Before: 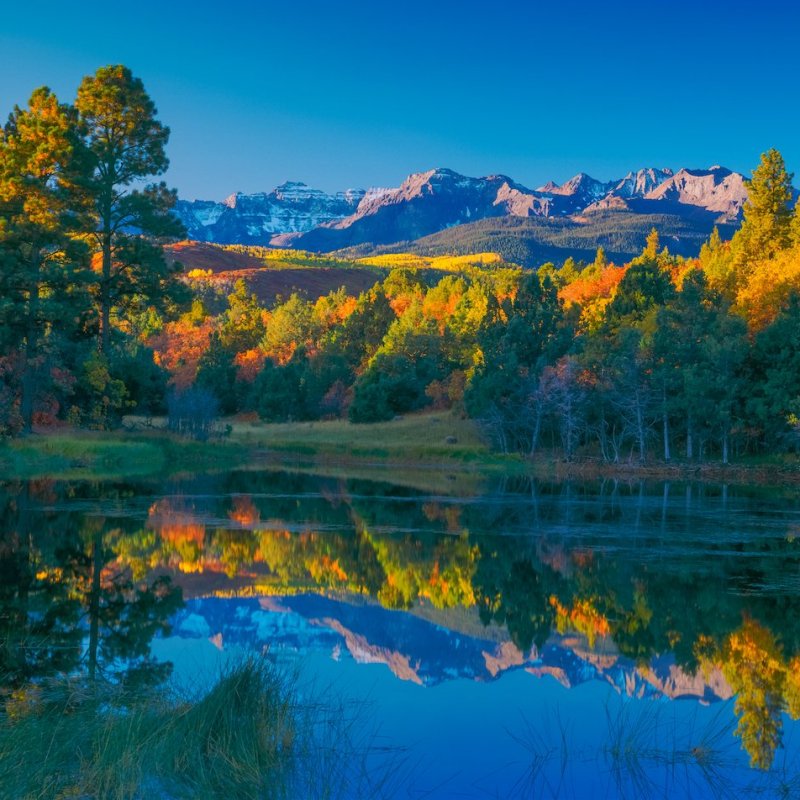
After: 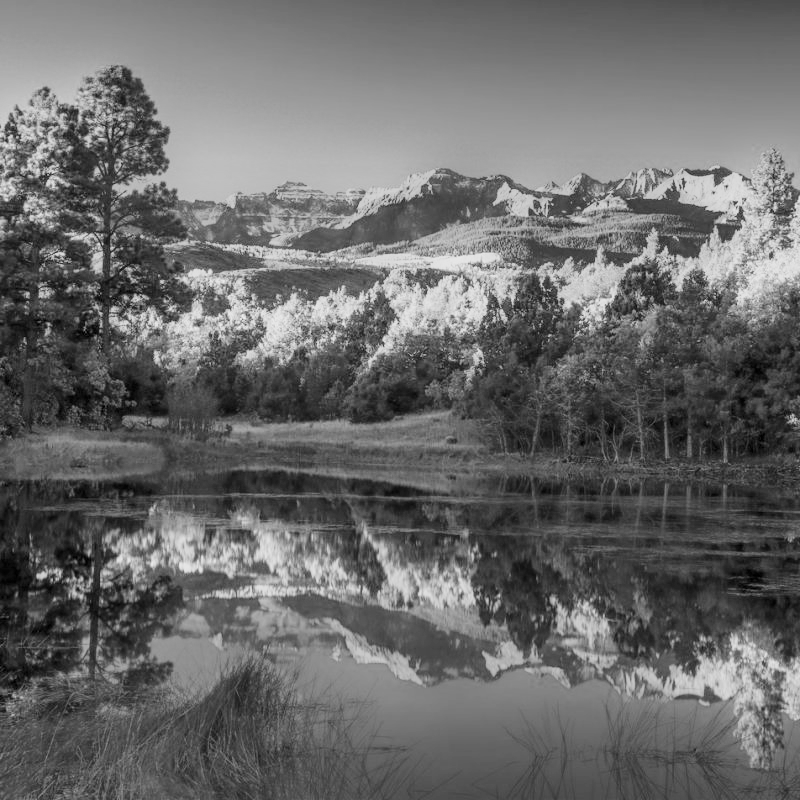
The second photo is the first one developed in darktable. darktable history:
base curve: curves: ch0 [(0, 0) (0.007, 0.004) (0.027, 0.03) (0.046, 0.07) (0.207, 0.54) (0.442, 0.872) (0.673, 0.972) (1, 1)], preserve colors none
exposure: exposure 0.29 EV, compensate highlight preservation false
local contrast: on, module defaults
monochrome: a 26.22, b 42.67, size 0.8
